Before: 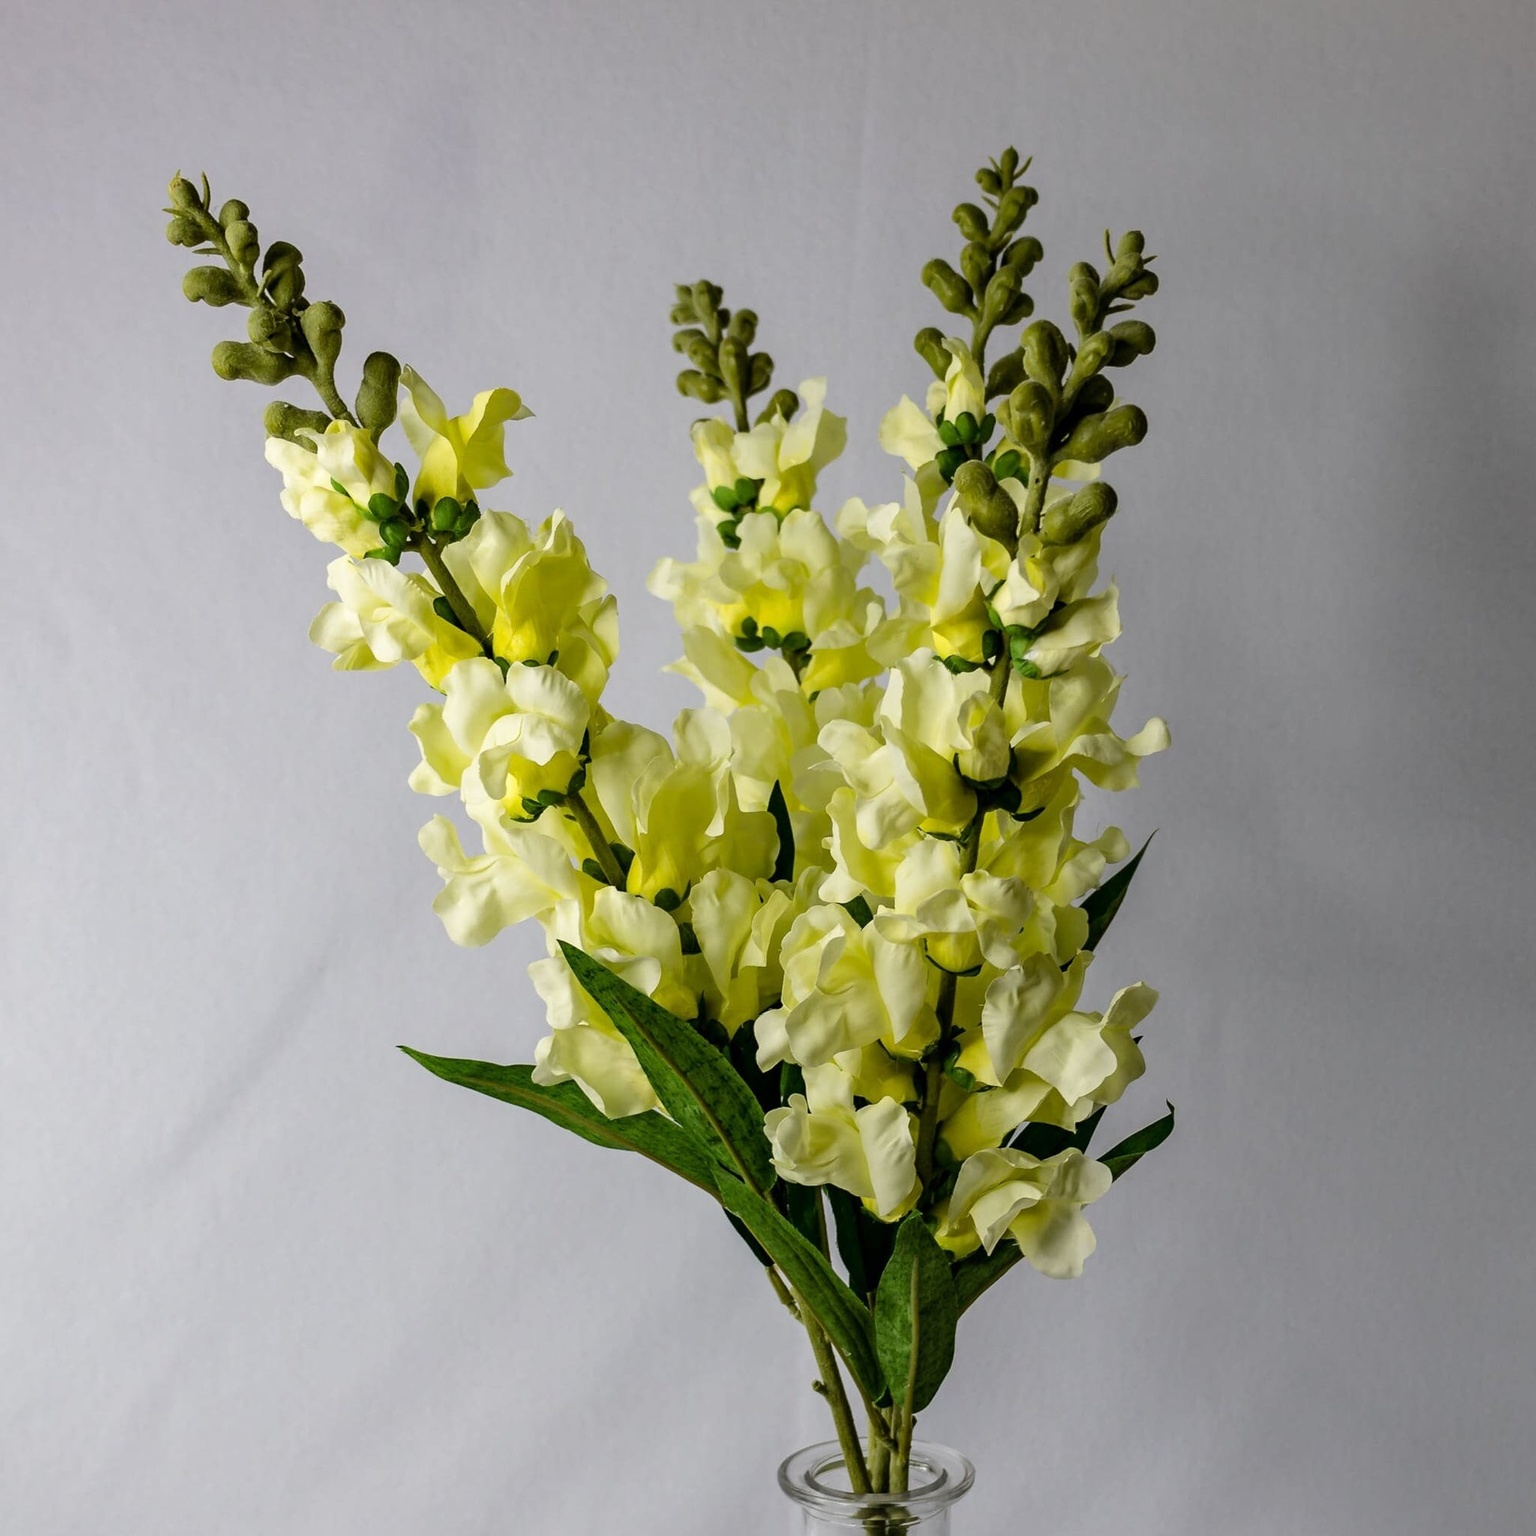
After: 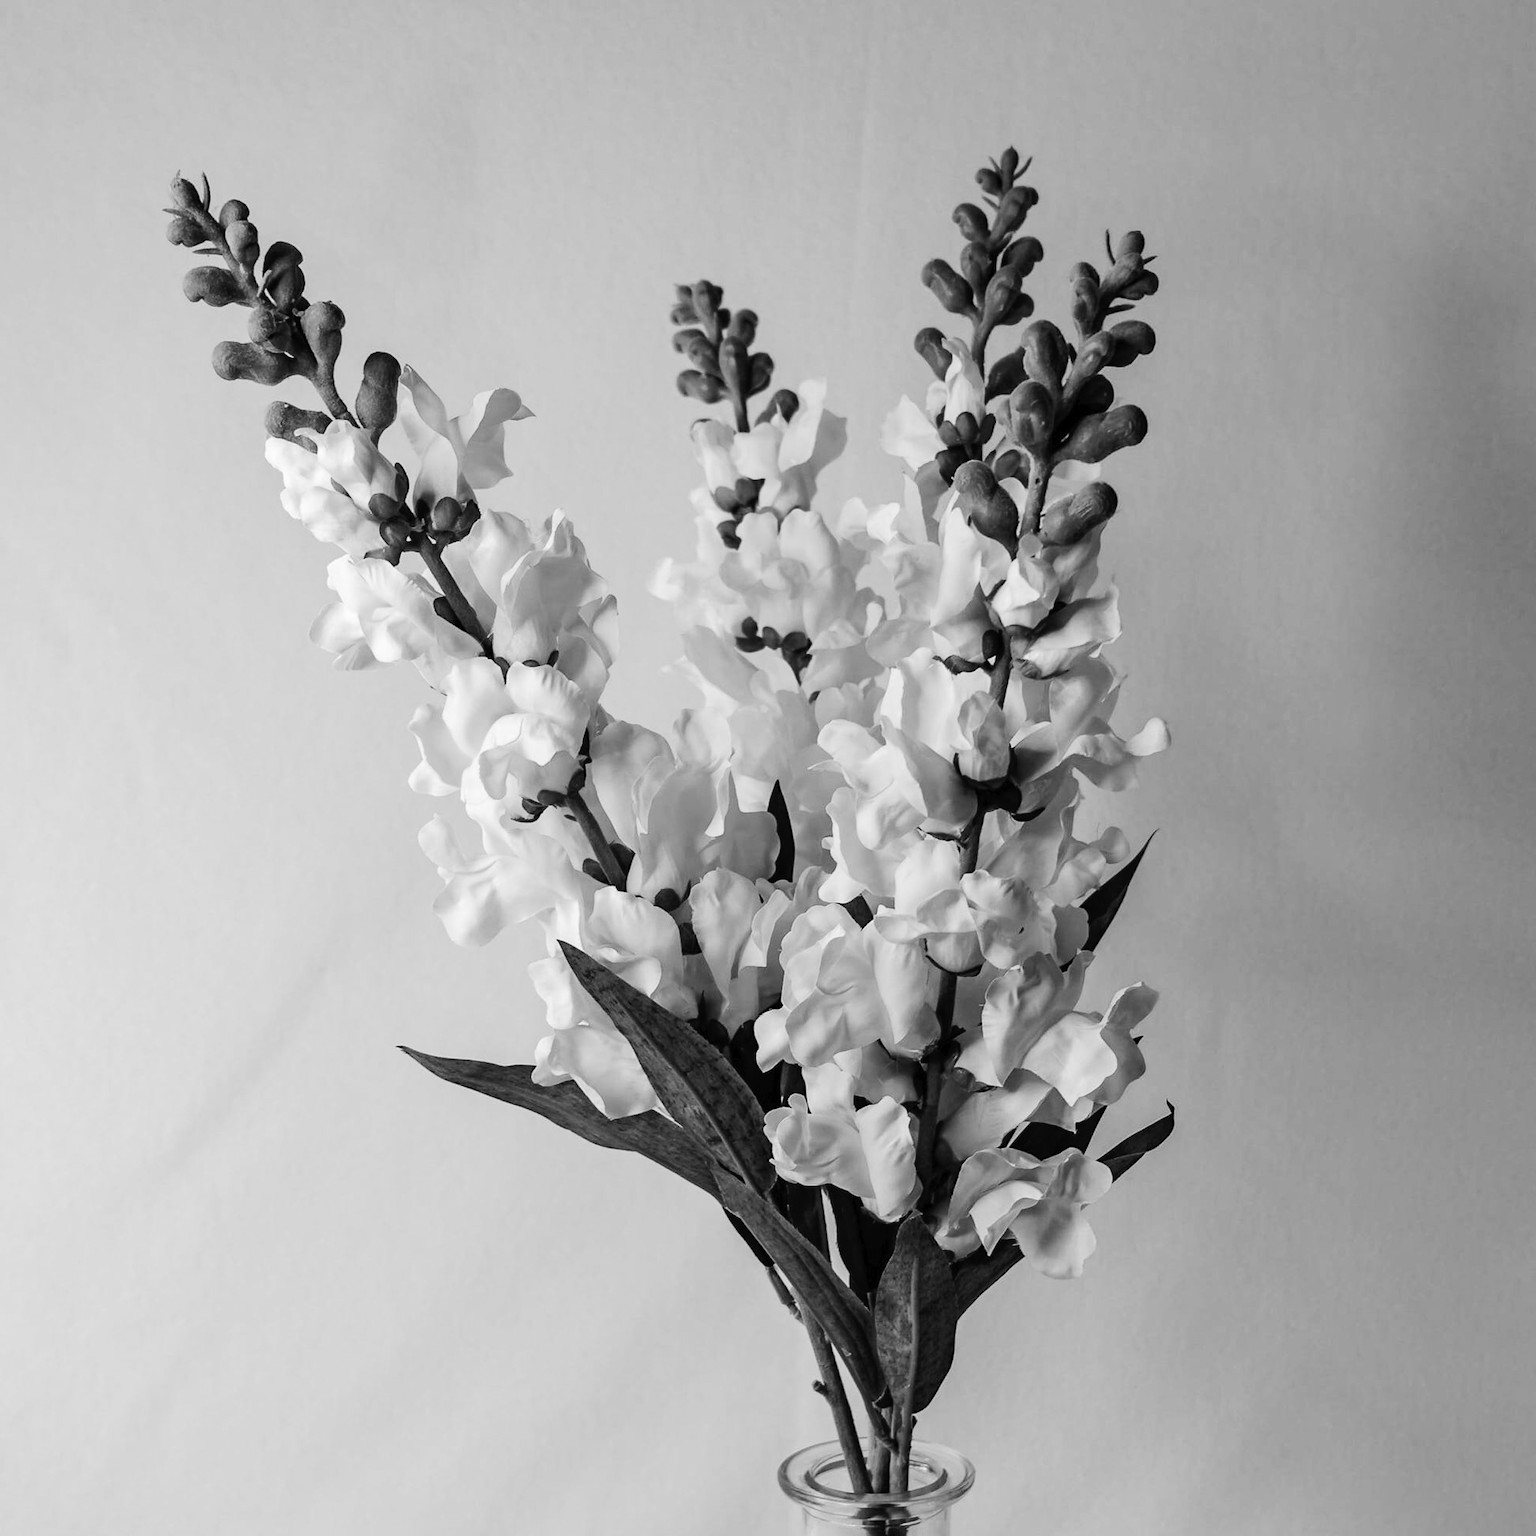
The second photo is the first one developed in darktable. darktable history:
tone curve: curves: ch0 [(0, 0) (0.003, 0.014) (0.011, 0.019) (0.025, 0.026) (0.044, 0.037) (0.069, 0.053) (0.1, 0.083) (0.136, 0.121) (0.177, 0.163) (0.224, 0.22) (0.277, 0.281) (0.335, 0.354) (0.399, 0.436) (0.468, 0.526) (0.543, 0.612) (0.623, 0.706) (0.709, 0.79) (0.801, 0.858) (0.898, 0.925) (1, 1)], preserve colors none
color look up table: target L [100.32, 86.7, 88.47, 78.43, 82.41, 75.88, 79.88, 66.24, 53.98, 36.15, 23.52, 201, 80.24, 74.05, 65.49, 59.41, 56.32, 48.84, 35.72, 51.22, 32.75, 31.46, 7.568, 10.27, 7.568, 89.53, 80.24, 70.73, 71.1, 59.92, 49.24, 48.31, 58.38, 47.24, 45.09, 24.72, 35.16, 32.32, 11.92, 10.27, 5.464, 93.75, 83.84, 83.84, 72.58, 59.41, 59.41, 41.96, 28.27], target a [0.001, -0.001, 0, 0, -0.002, -0.001, 0, 0.001, 0 ×4, -0.001, 0 ×12, -0.003, -0.001, -0.002, 0, 0.001, 0, 0.001, 0.001, 0, 0.001, 0.001, 0.001, 0 ×4, -0.002, -0.002, -0.002, 0, 0, 0, 0.001, 0.001], target b [-0.003, 0.022, 0, 0.001, 0.022, 0.002, 0.001, -0.004, -0.002, 0.001, -0.003, -0.001, 0.002 ×4, 0.001, -0.004, -0.003, 0.001, 0, 0, -0.002, -0.002, -0.002, 0.023, 0.002, 0.022, 0.002, -0.004, 0.001, -0.004, -0.004, -0.003, -0.004, -0.003, -0.003, -0.003, -0.002, -0.002, 0.003, 0.023, 0.022, 0.022, 0.002, 0.002, 0.002, -0.006, -0.003], num patches 49
